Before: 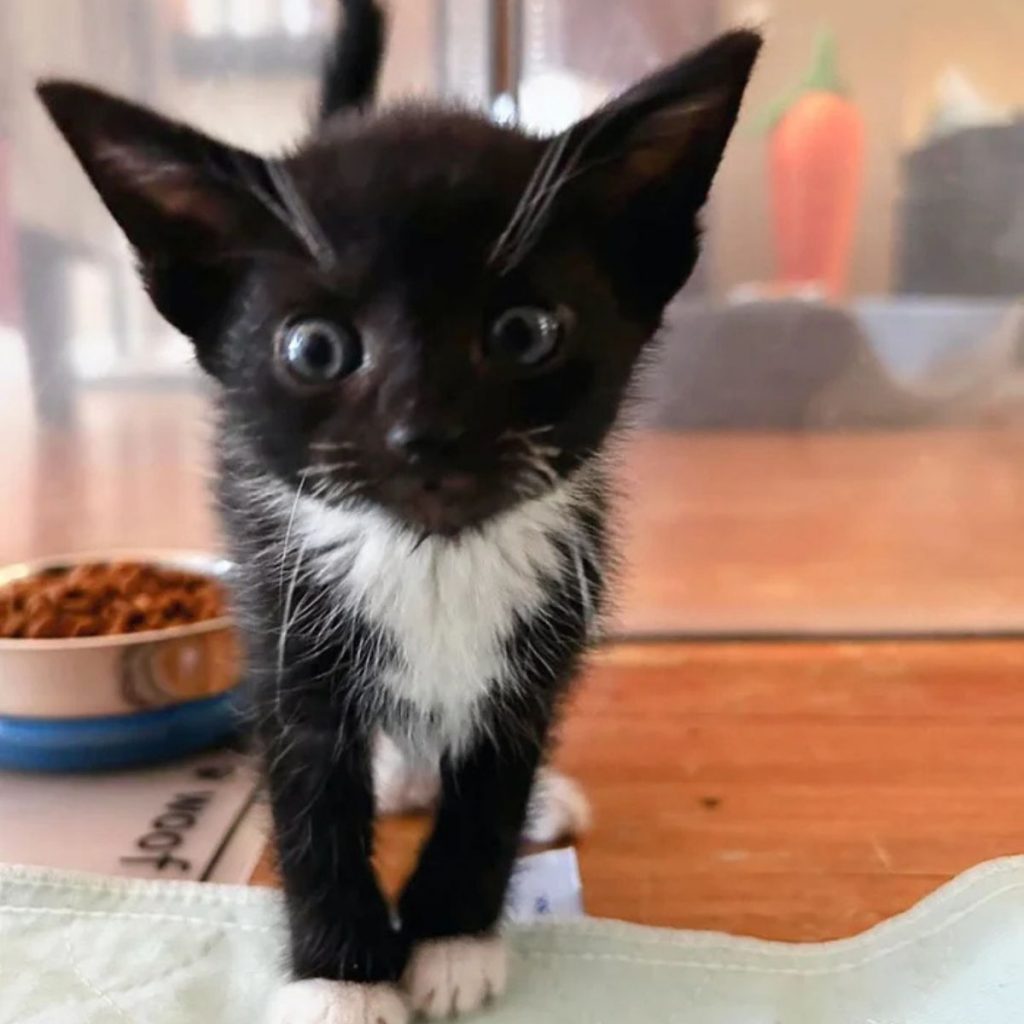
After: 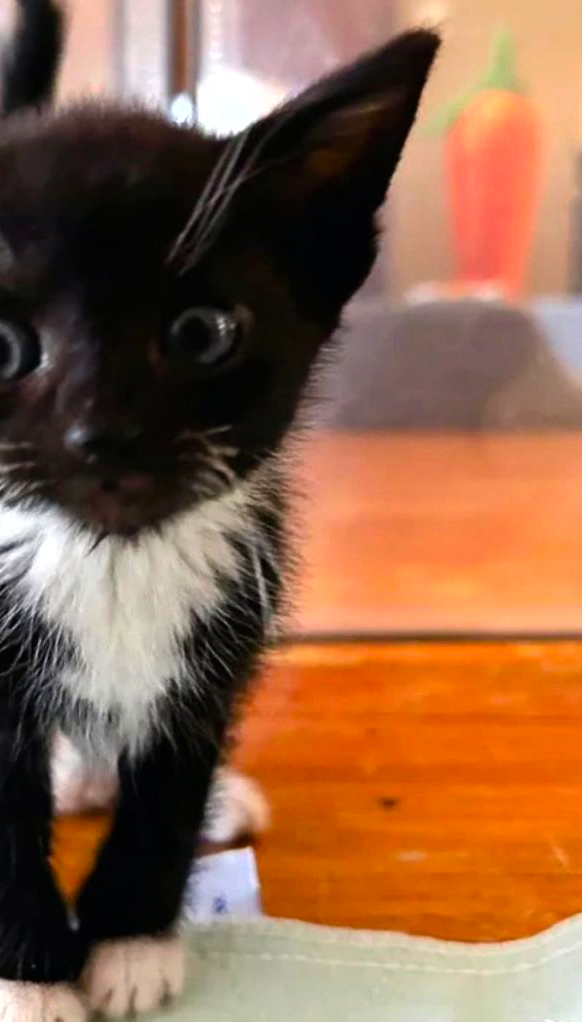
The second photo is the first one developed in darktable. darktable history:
crop: left 31.469%, top 0.016%, right 11.636%
contrast brightness saturation: contrast 0.085, saturation 0.198
shadows and highlights: shadows 24.97, highlights -23.72
color balance rgb: perceptual saturation grading › global saturation 25.031%, contrast 15.265%
